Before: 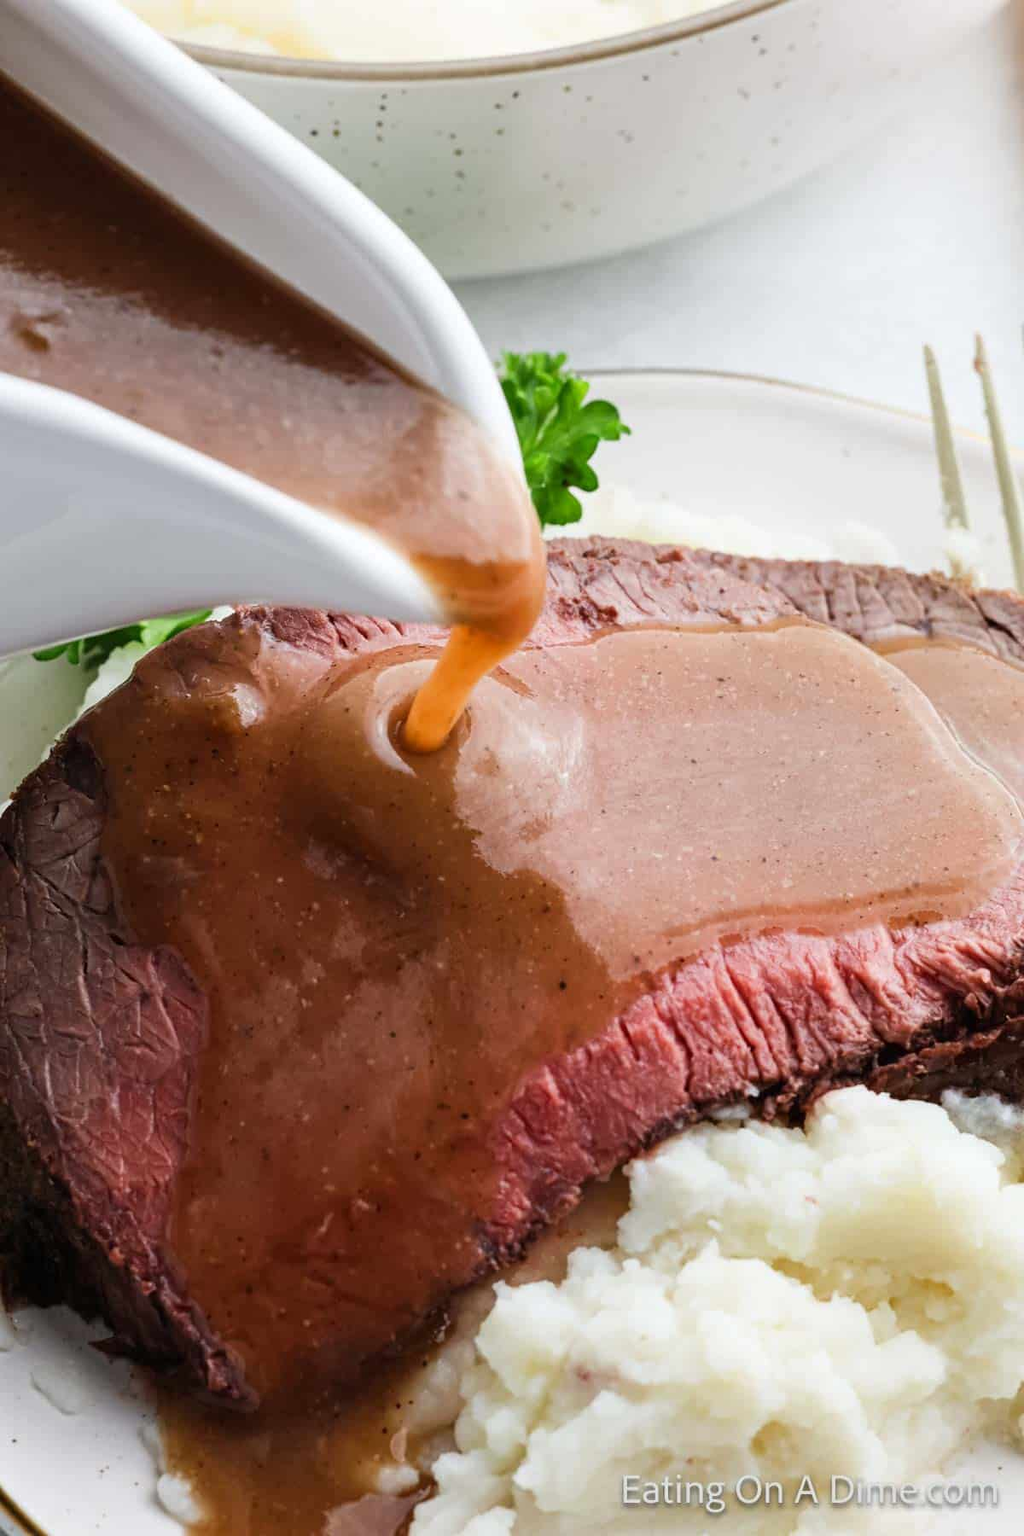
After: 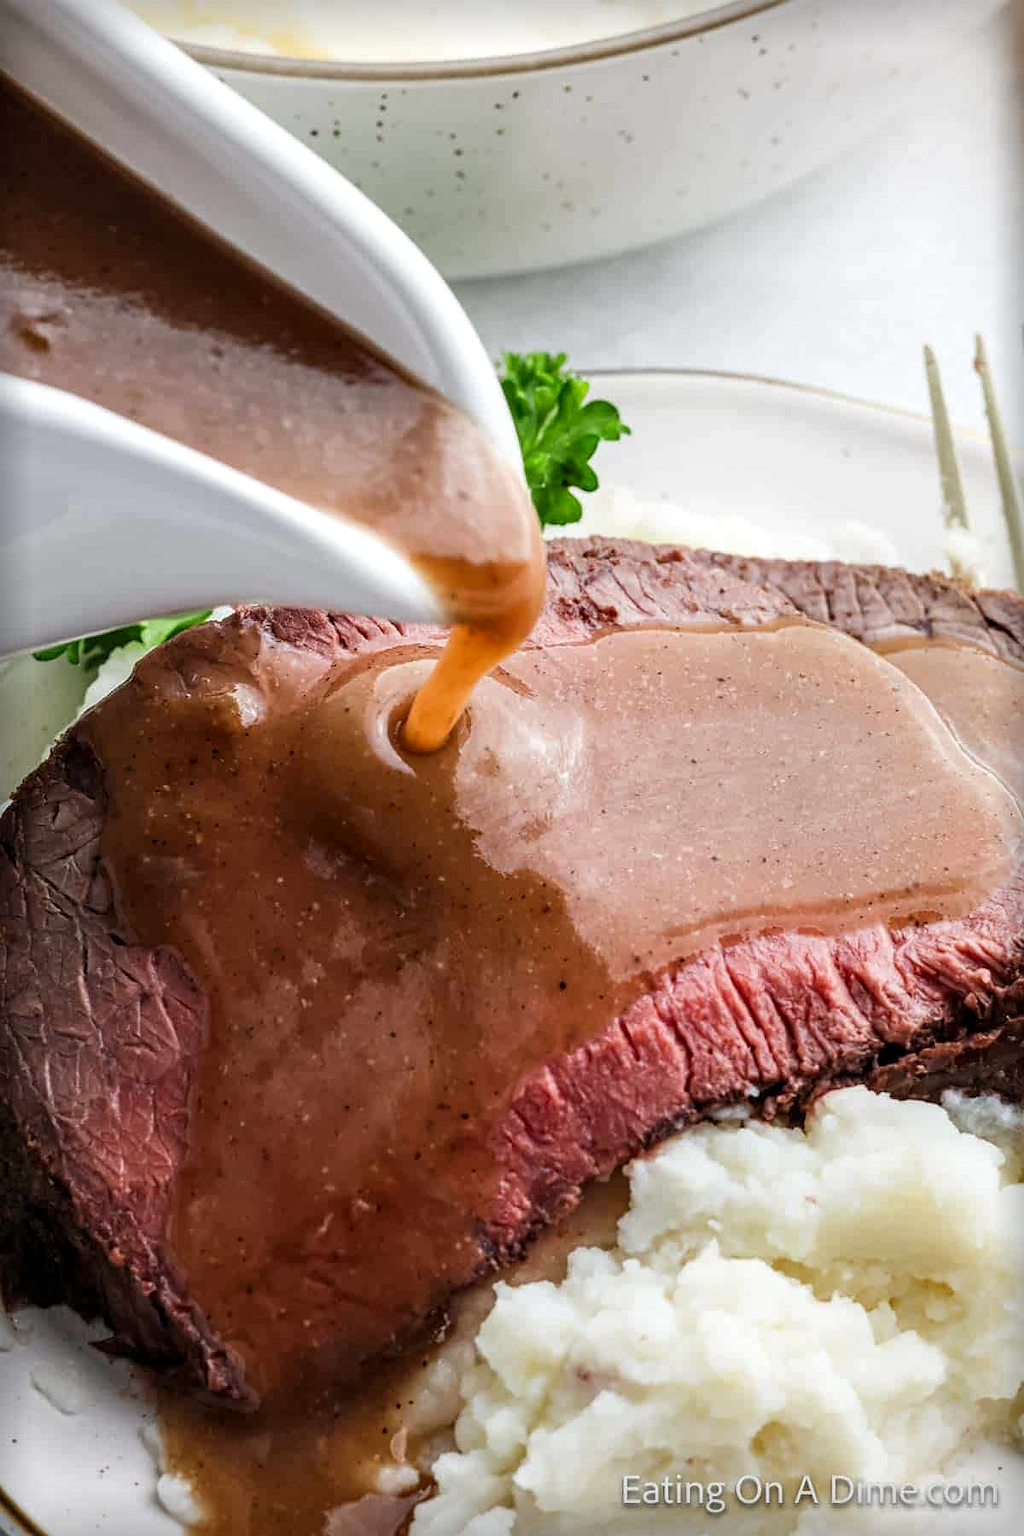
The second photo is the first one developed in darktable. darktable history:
vignetting: fall-off start 93.57%, fall-off radius 6.17%, brightness -0.377, saturation 0.004, automatic ratio true, width/height ratio 1.33, shape 0.05
local contrast: detail 130%
sharpen: radius 0.989
